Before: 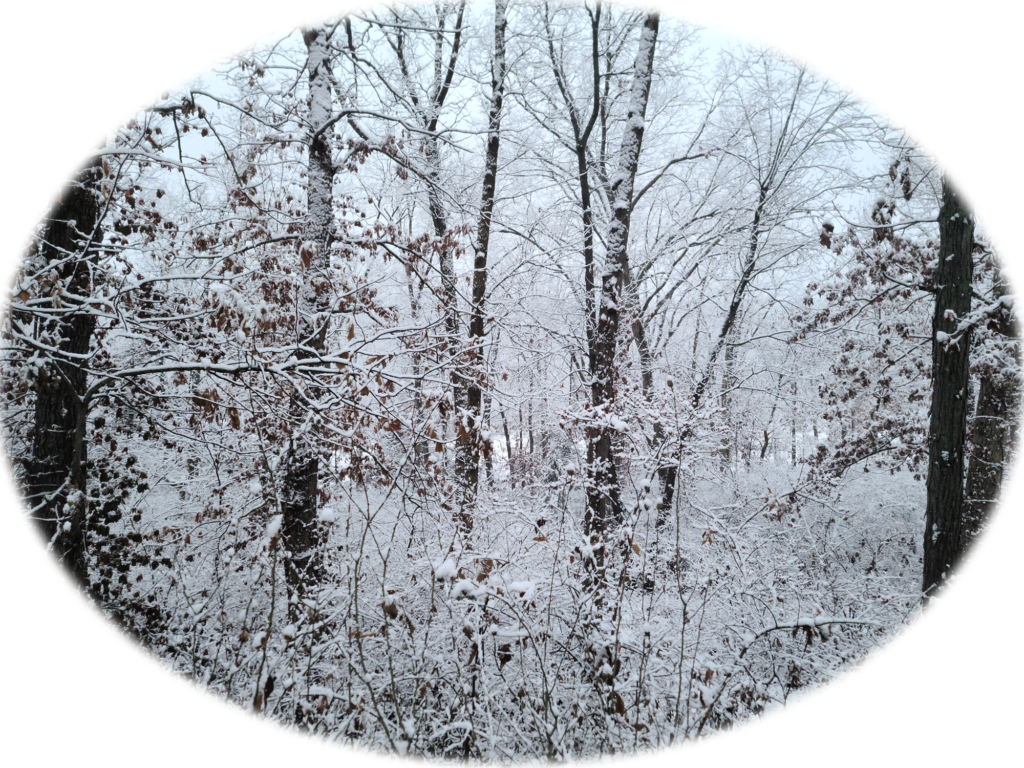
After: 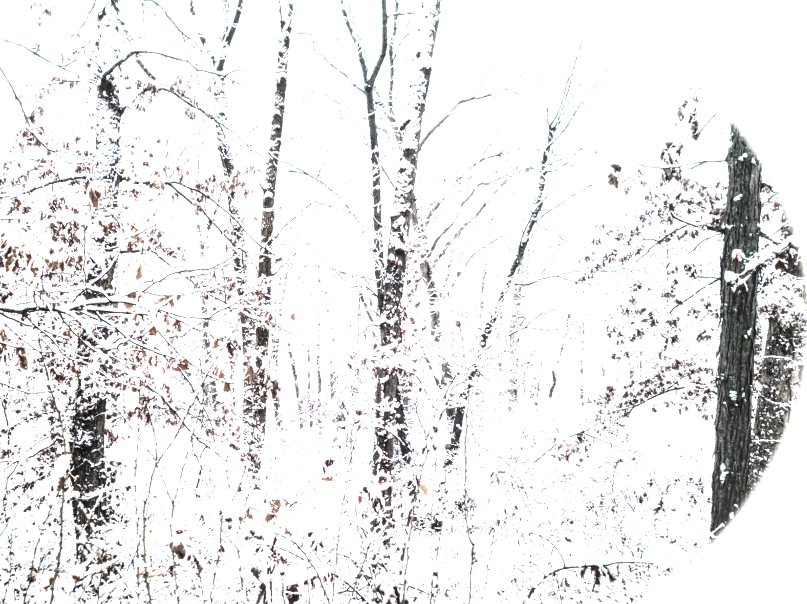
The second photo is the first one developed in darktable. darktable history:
crop and rotate: left 20.74%, top 7.912%, right 0.375%, bottom 13.378%
contrast brightness saturation: contrast 0.25, saturation -0.31
local contrast: detail 150%
exposure: exposure 2.25 EV, compensate highlight preservation false
